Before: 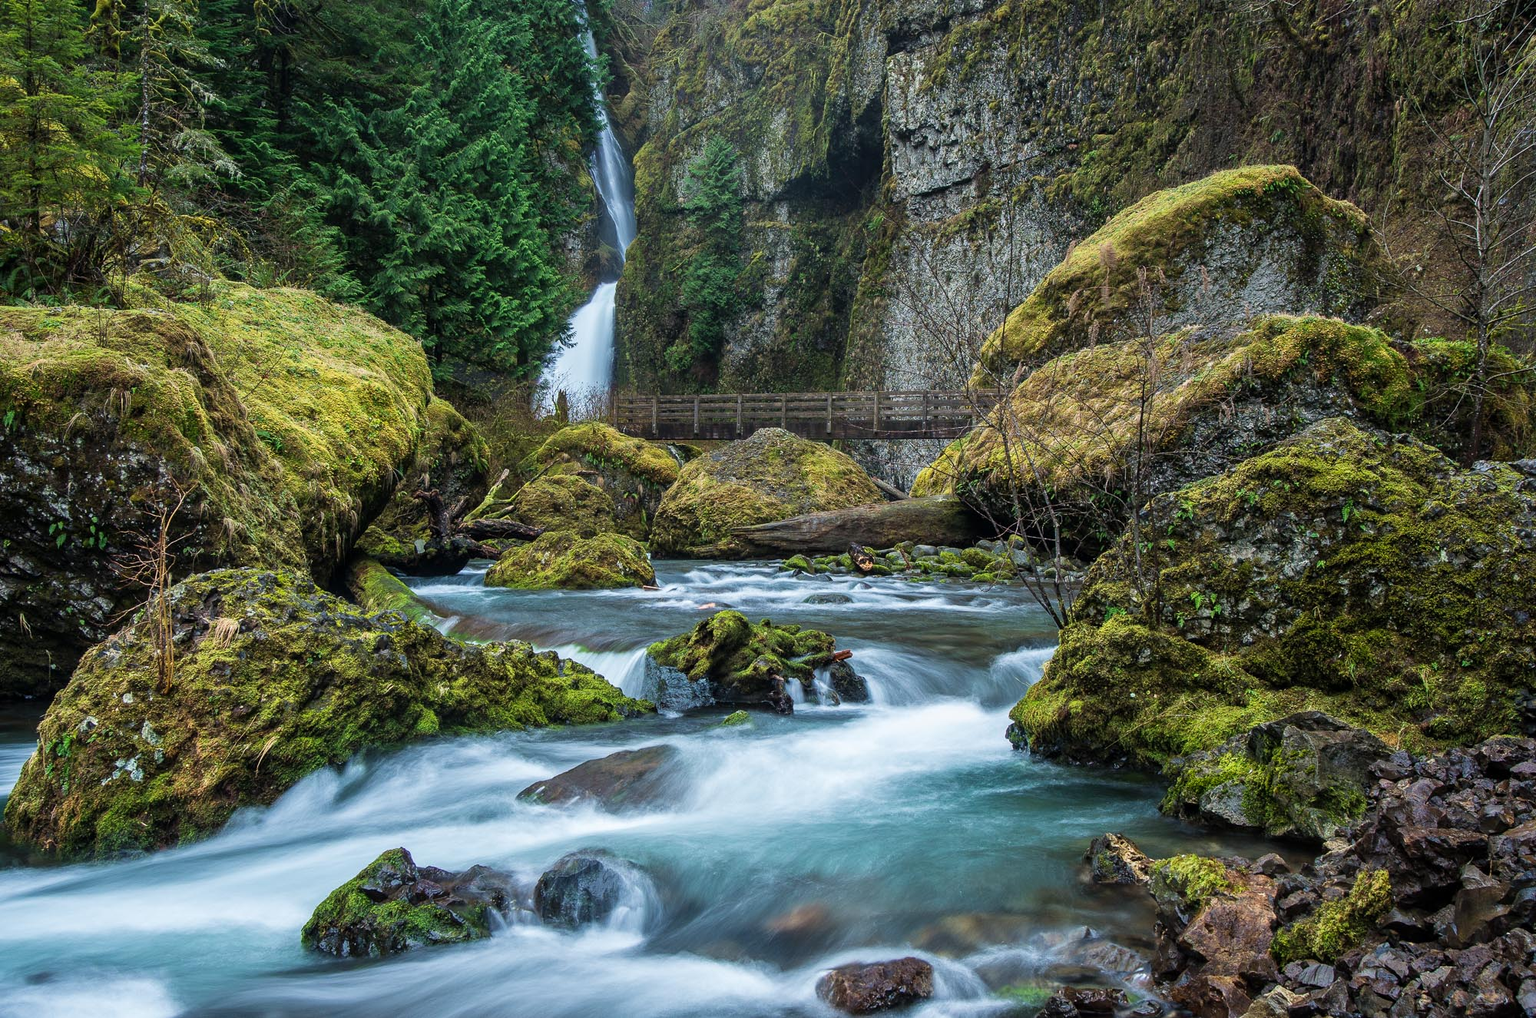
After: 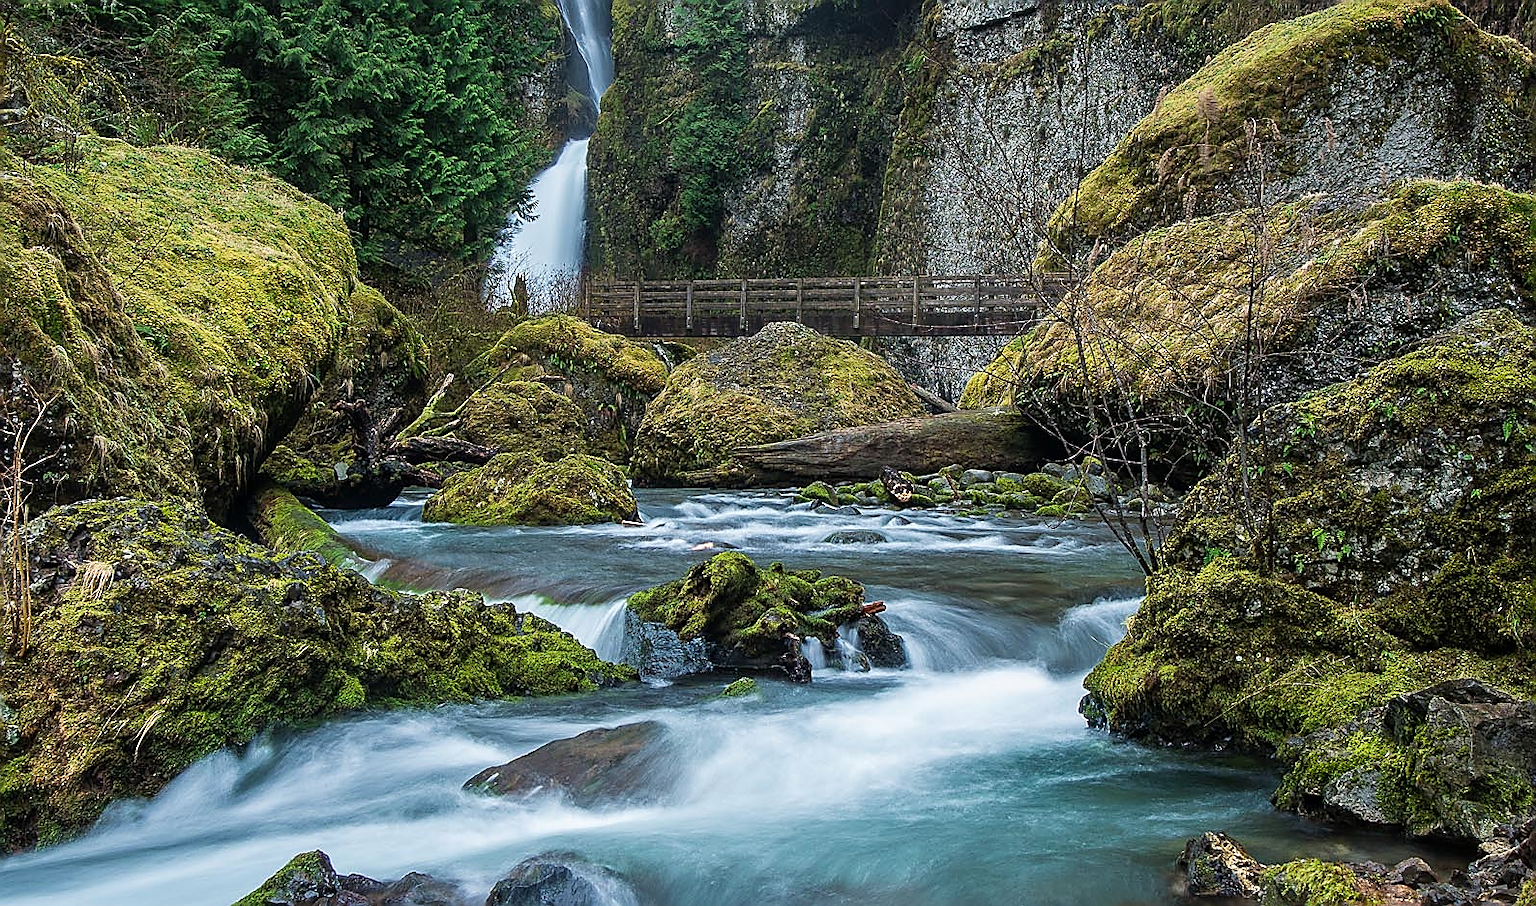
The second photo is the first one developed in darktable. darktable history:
crop: left 9.712%, top 16.928%, right 10.845%, bottom 12.332%
sharpen: radius 1.4, amount 1.25, threshold 0.7
color zones: curves: ch0 [(0, 0.465) (0.092, 0.596) (0.289, 0.464) (0.429, 0.453) (0.571, 0.464) (0.714, 0.455) (0.857, 0.462) (1, 0.465)]
contrast brightness saturation: saturation -0.04
